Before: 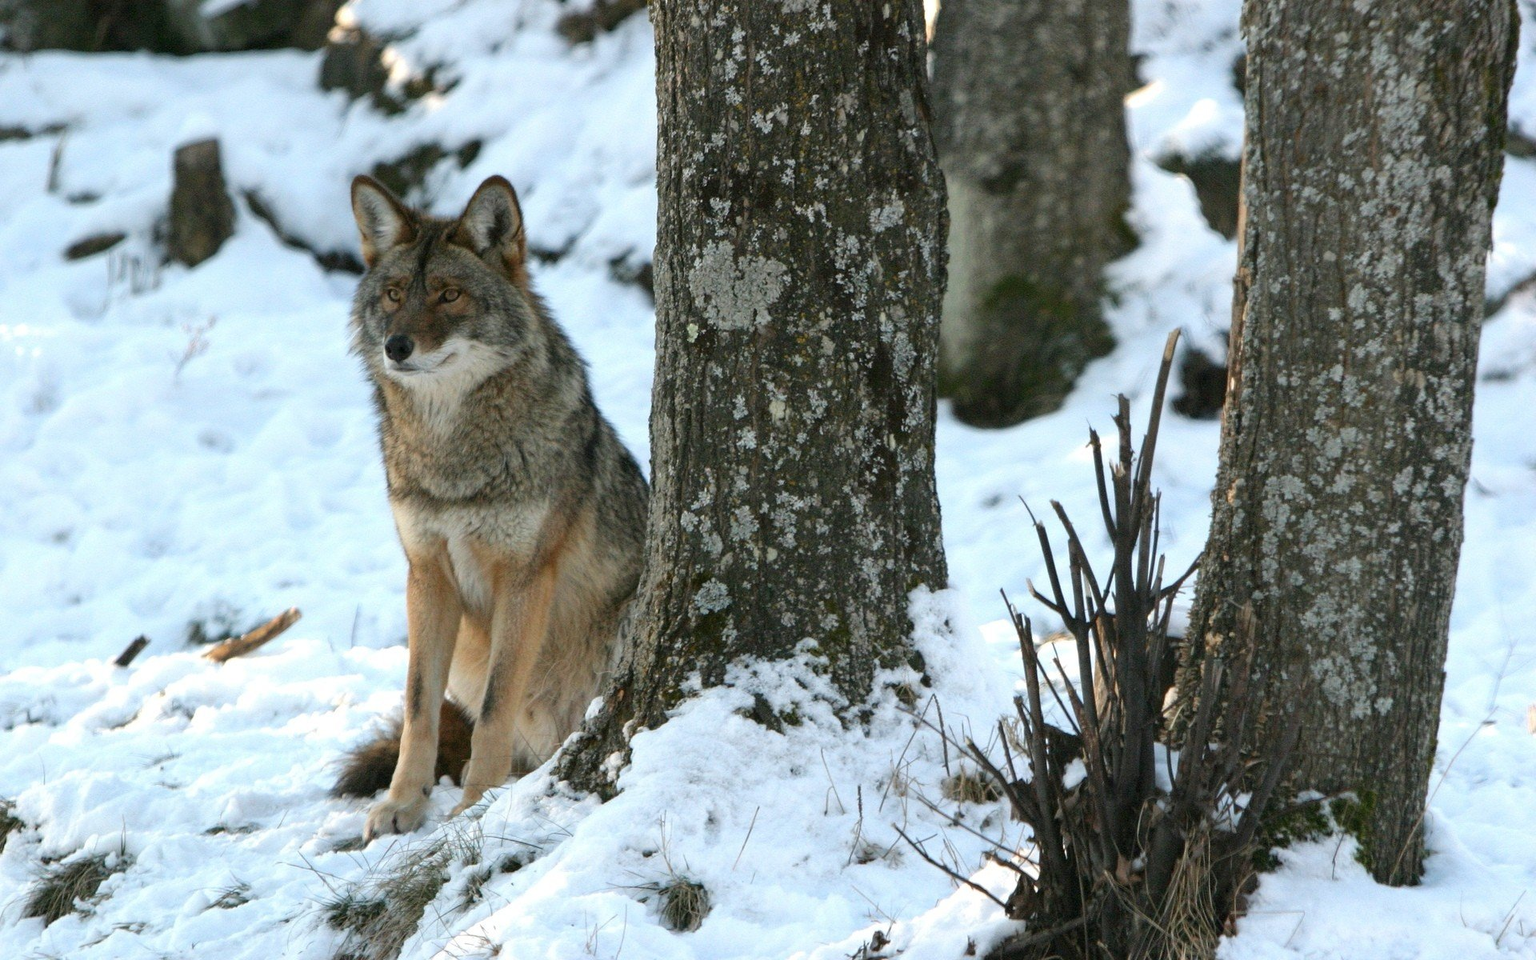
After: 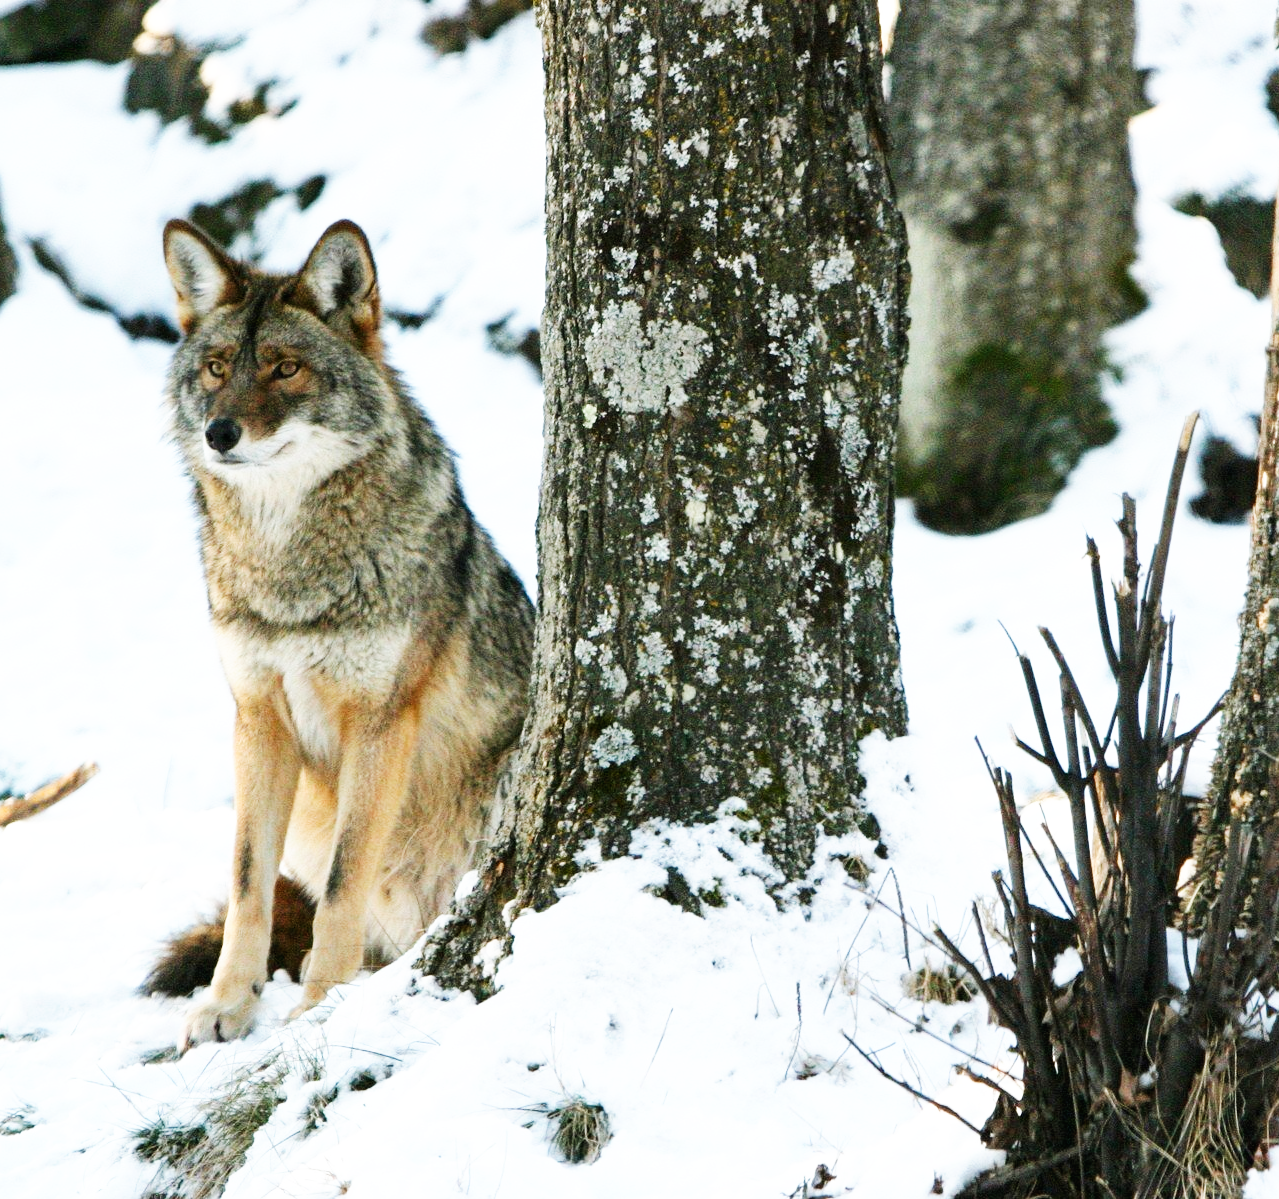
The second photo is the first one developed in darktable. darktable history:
crop and rotate: left 14.385%, right 18.948%
base curve: curves: ch0 [(0, 0) (0.007, 0.004) (0.027, 0.03) (0.046, 0.07) (0.207, 0.54) (0.442, 0.872) (0.673, 0.972) (1, 1)], preserve colors none
